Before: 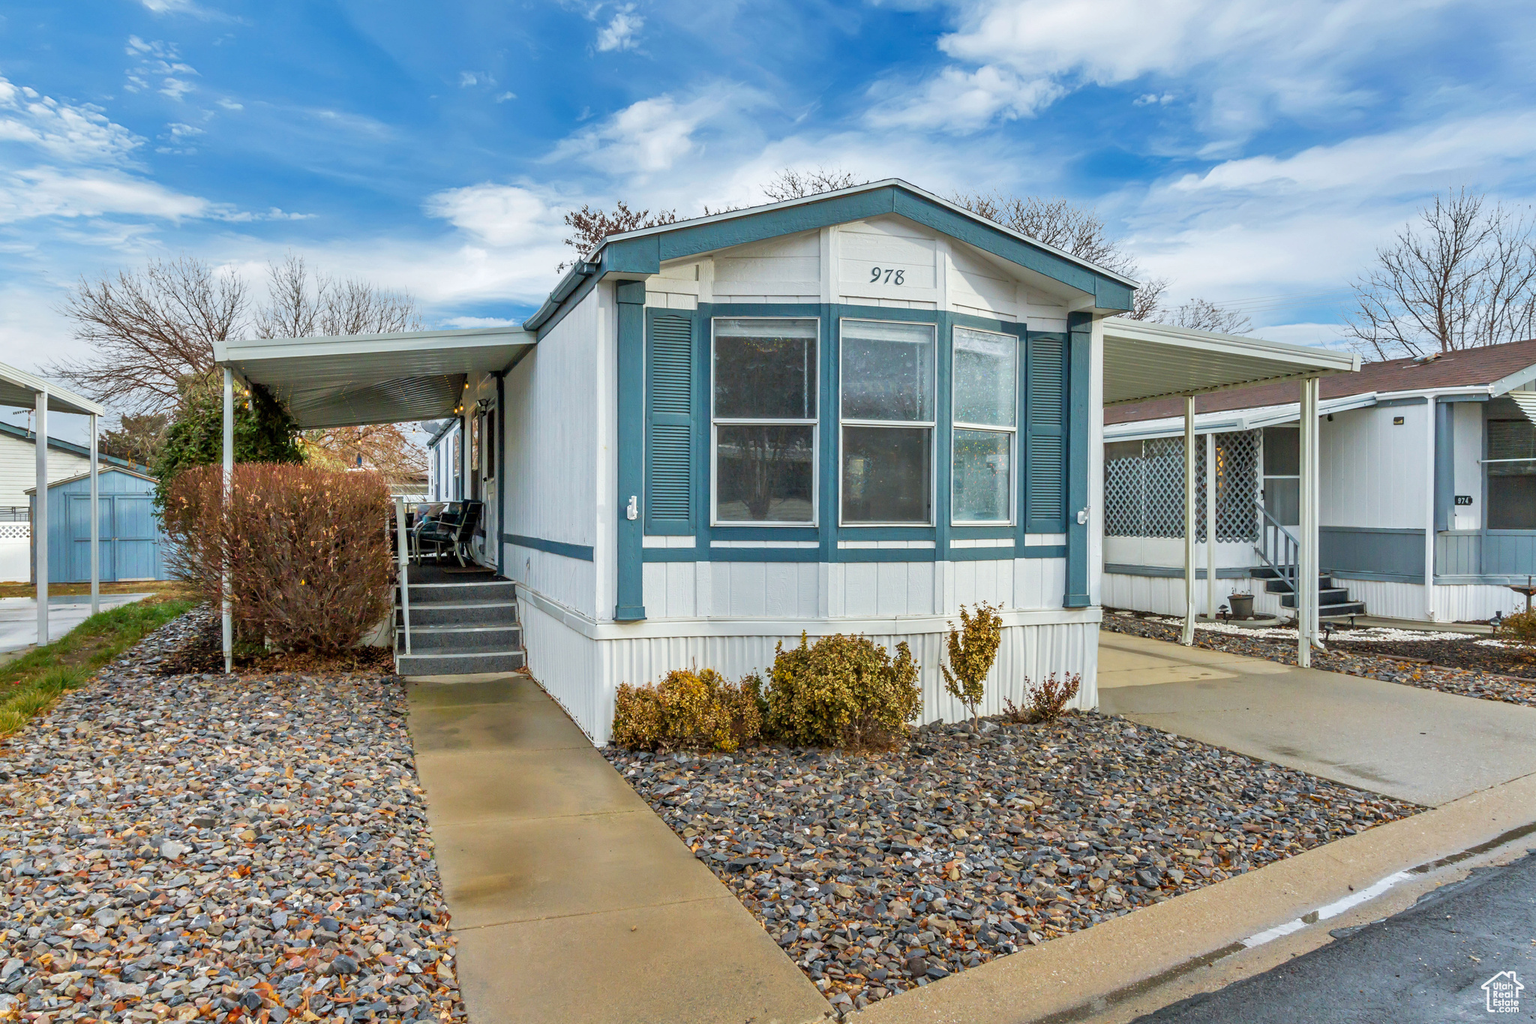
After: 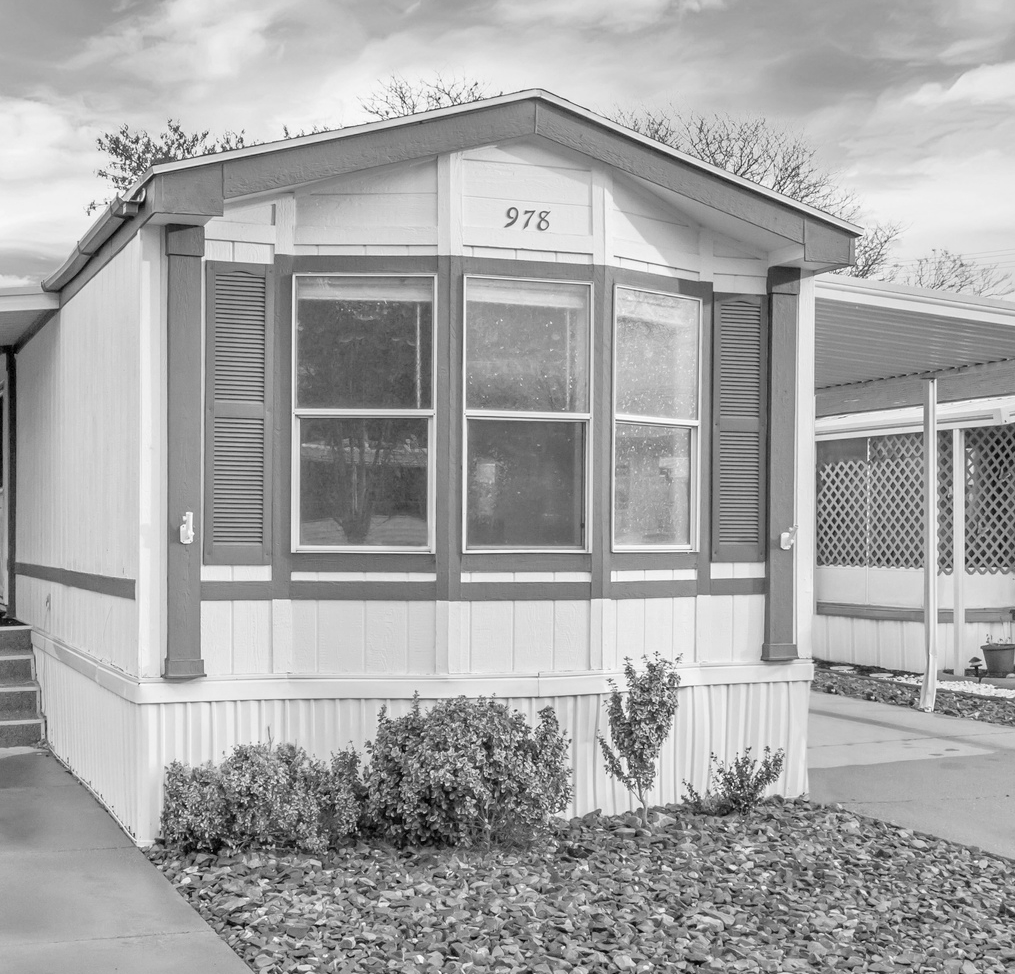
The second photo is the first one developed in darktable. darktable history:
contrast brightness saturation: brightness 0.18, saturation -0.5
monochrome: on, module defaults
crop: left 32.075%, top 10.976%, right 18.355%, bottom 17.596%
